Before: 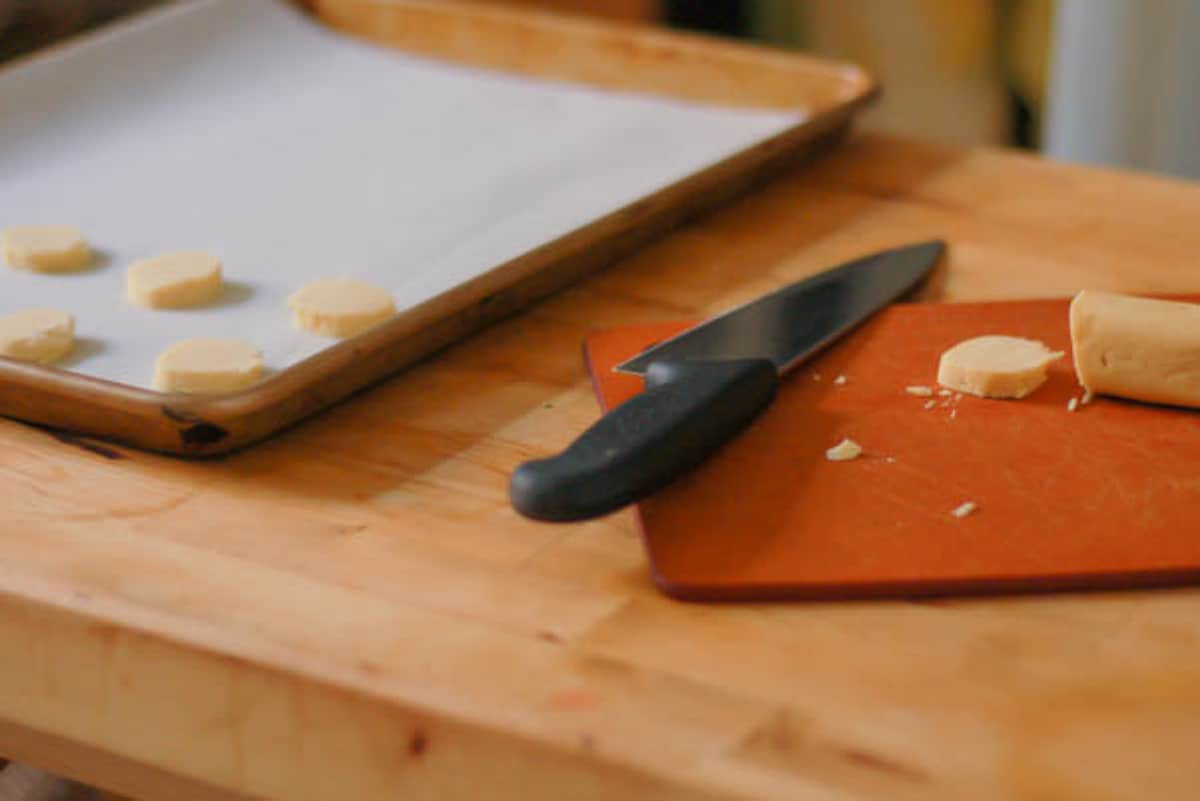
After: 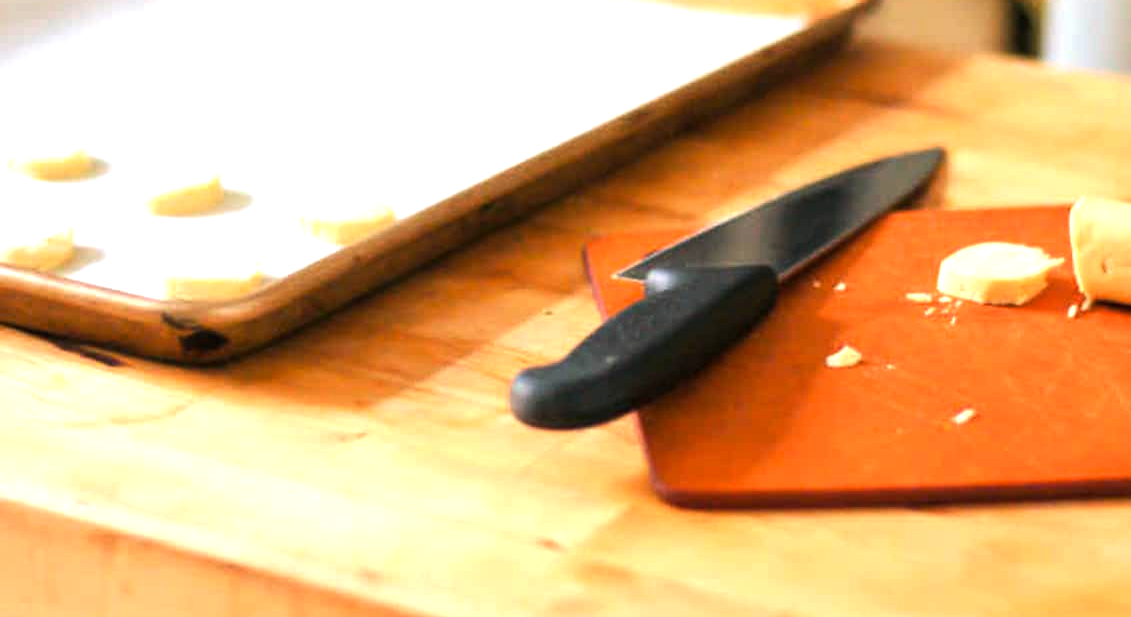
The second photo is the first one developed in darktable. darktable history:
crop and rotate: angle 0.03°, top 11.643%, right 5.651%, bottom 11.189%
exposure: black level correction 0.001, exposure 0.955 EV, compensate exposure bias true, compensate highlight preservation false
tone equalizer: -8 EV -0.75 EV, -7 EV -0.7 EV, -6 EV -0.6 EV, -5 EV -0.4 EV, -3 EV 0.4 EV, -2 EV 0.6 EV, -1 EV 0.7 EV, +0 EV 0.75 EV, edges refinement/feathering 500, mask exposure compensation -1.57 EV, preserve details no
